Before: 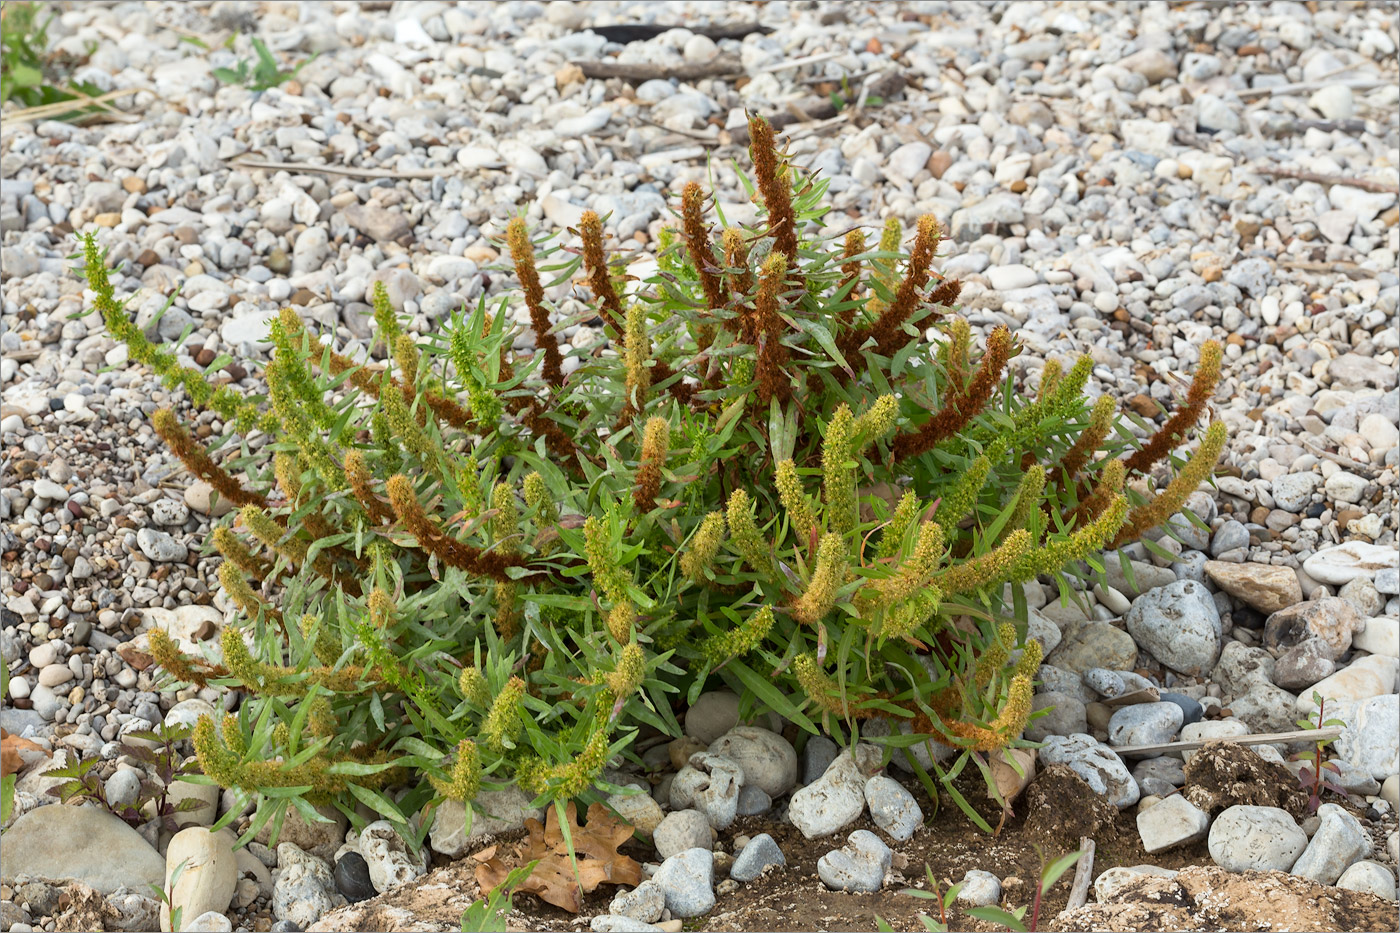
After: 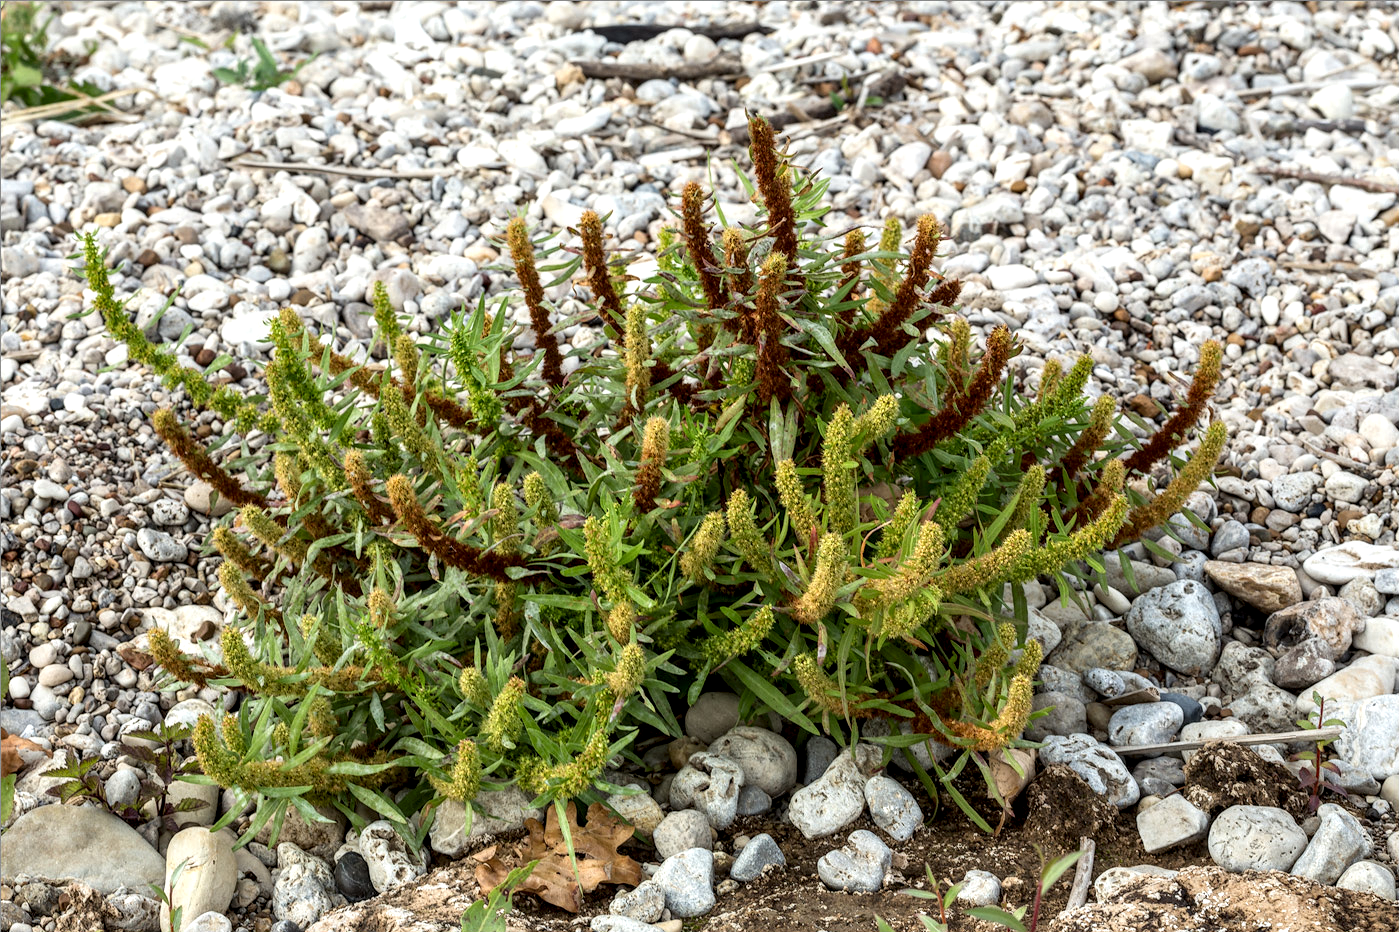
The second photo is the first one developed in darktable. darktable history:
local contrast: highlights 20%, shadows 70%, detail 170%
